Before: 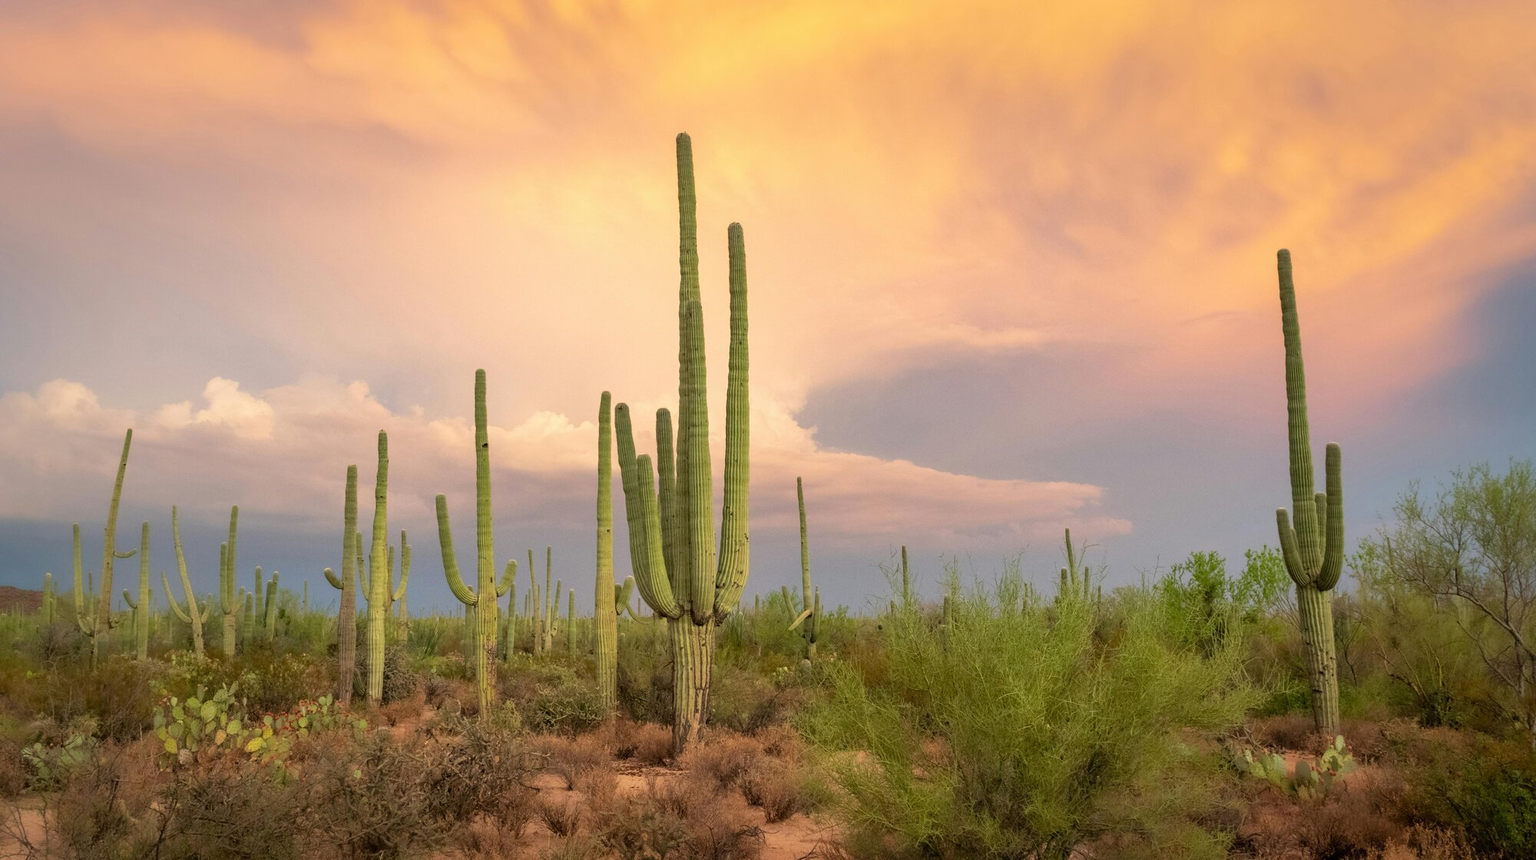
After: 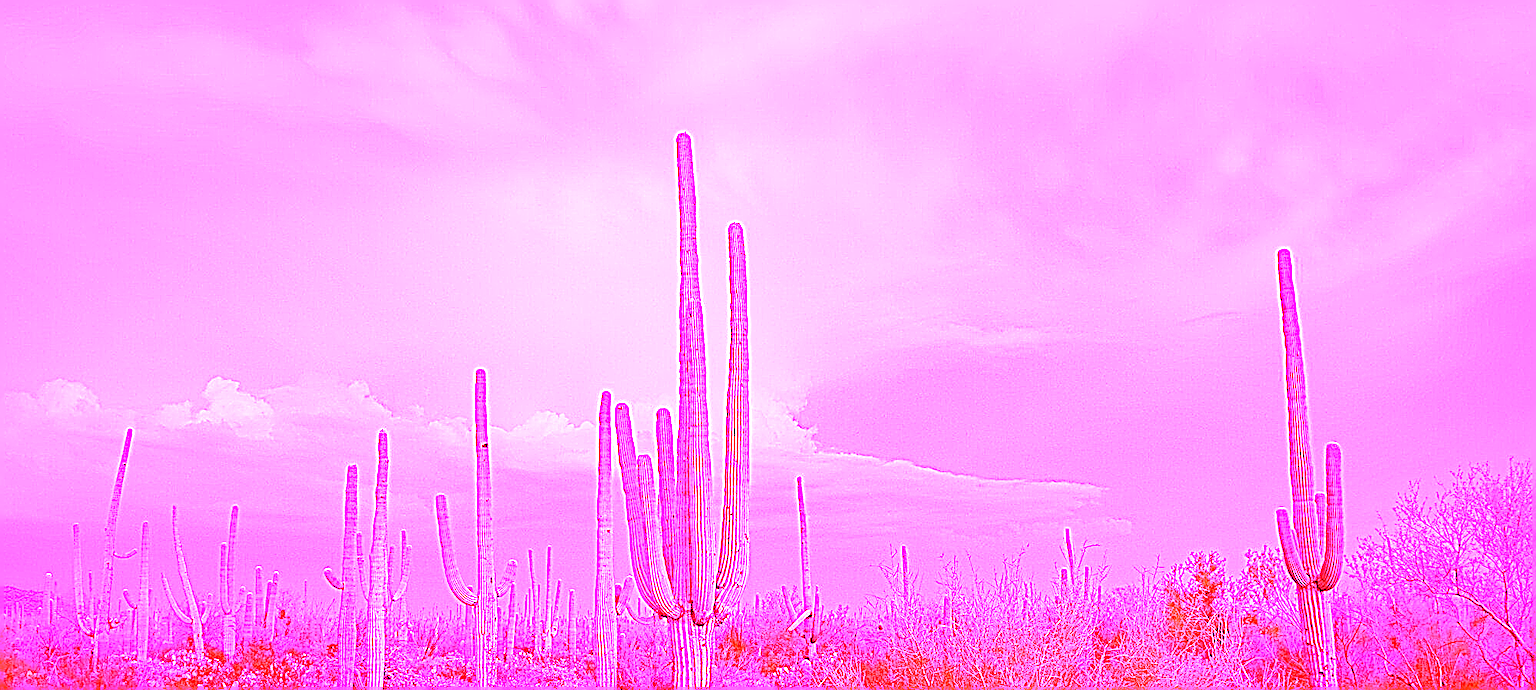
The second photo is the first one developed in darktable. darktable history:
crop: bottom 19.644%
white balance: red 8, blue 8
sharpen: on, module defaults
